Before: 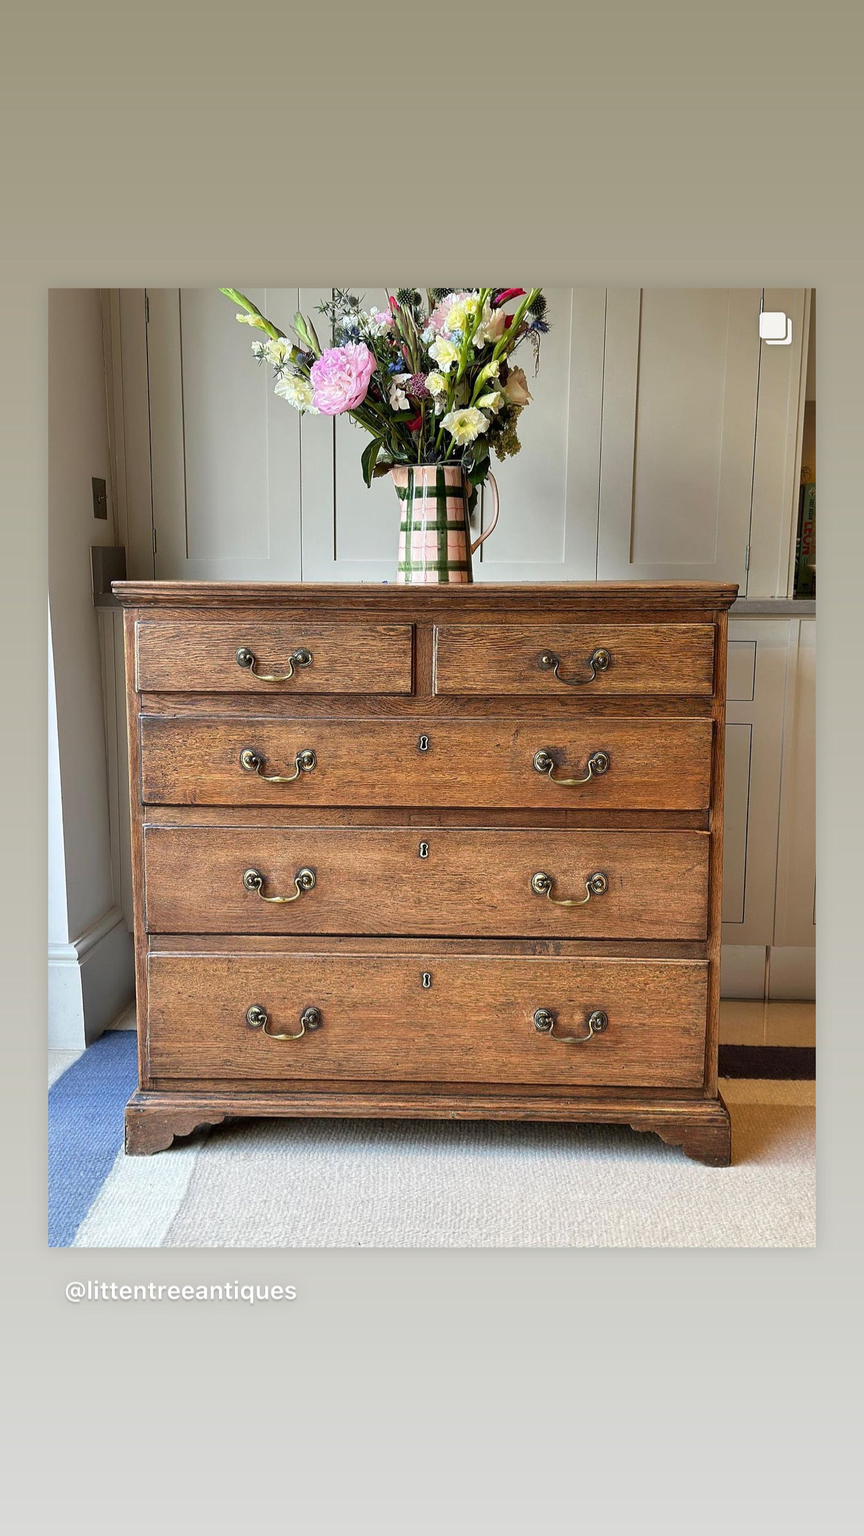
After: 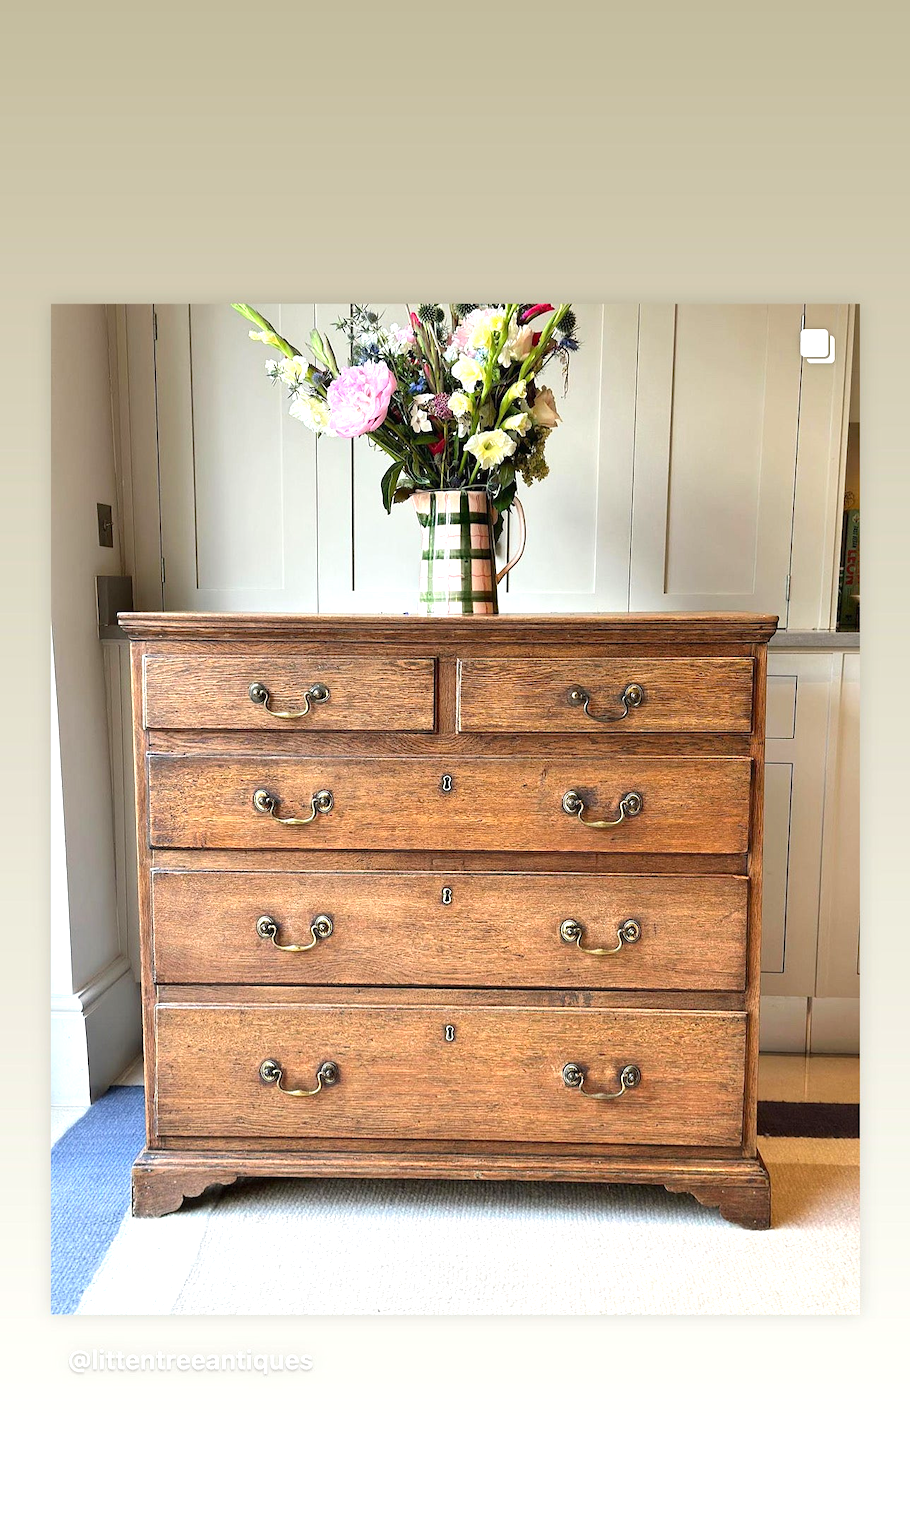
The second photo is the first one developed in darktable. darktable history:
contrast brightness saturation: contrast 0.08, saturation 0.02
exposure: black level correction 0, exposure 0.7 EV, compensate exposure bias true, compensate highlight preservation false
color balance: contrast -0.5%
crop and rotate: top 0%, bottom 5.097%
